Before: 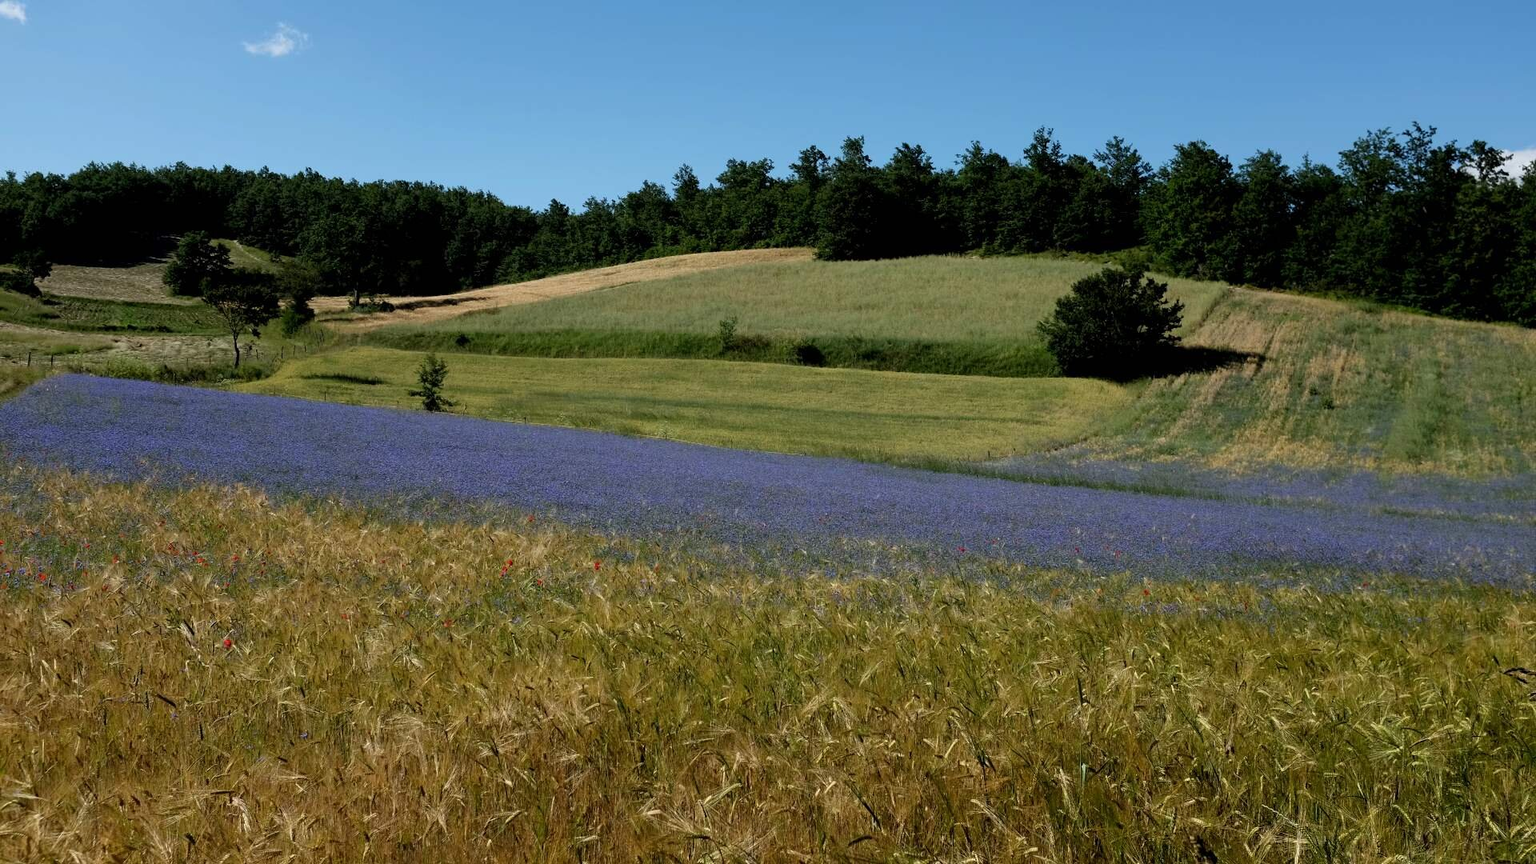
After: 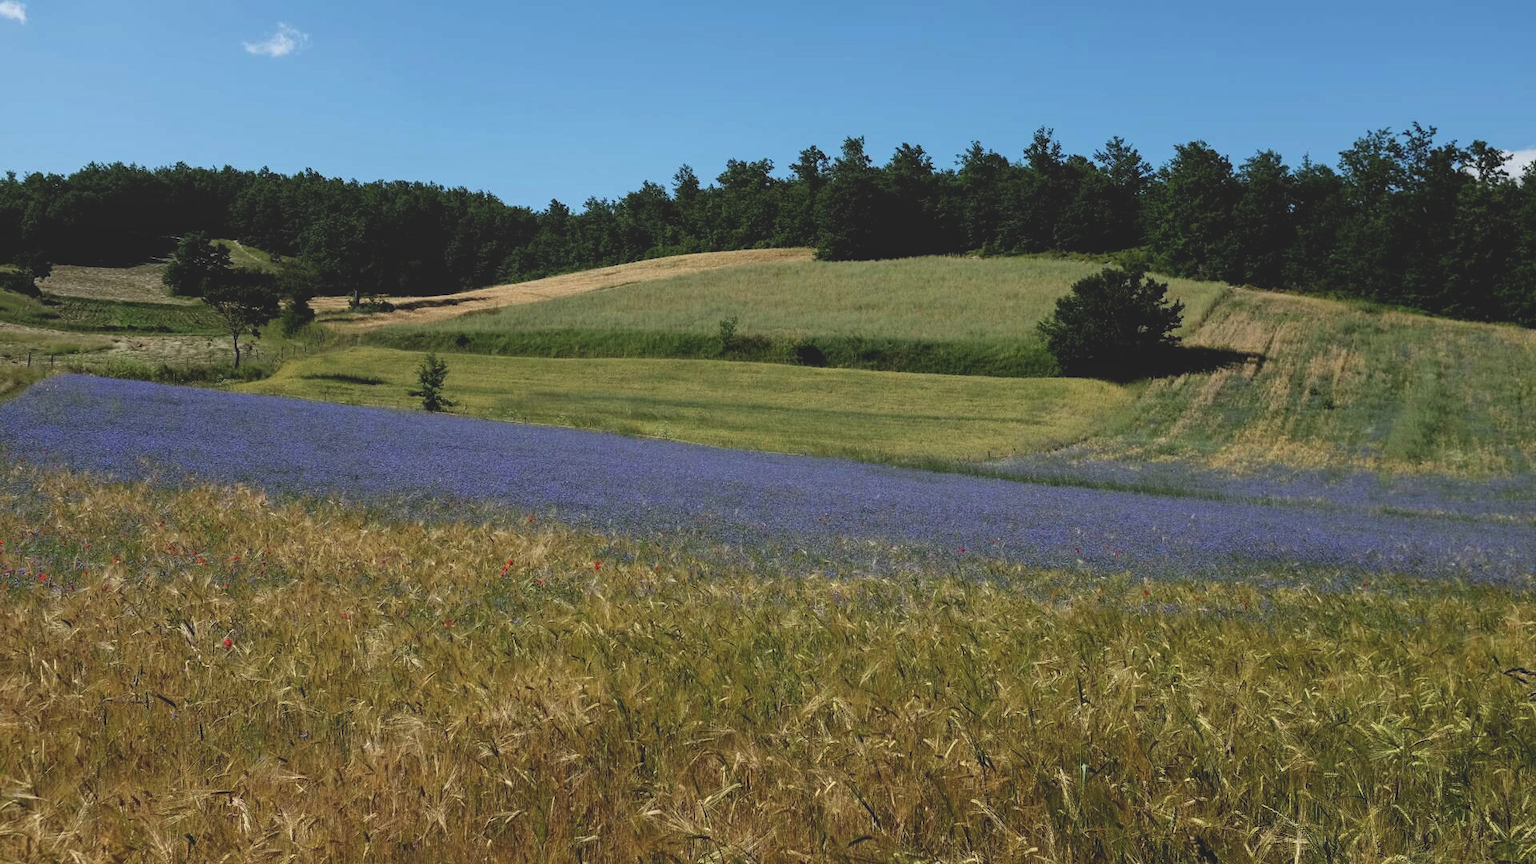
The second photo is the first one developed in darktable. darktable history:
local contrast: detail 110%
exposure: black level correction -0.015, compensate highlight preservation false
